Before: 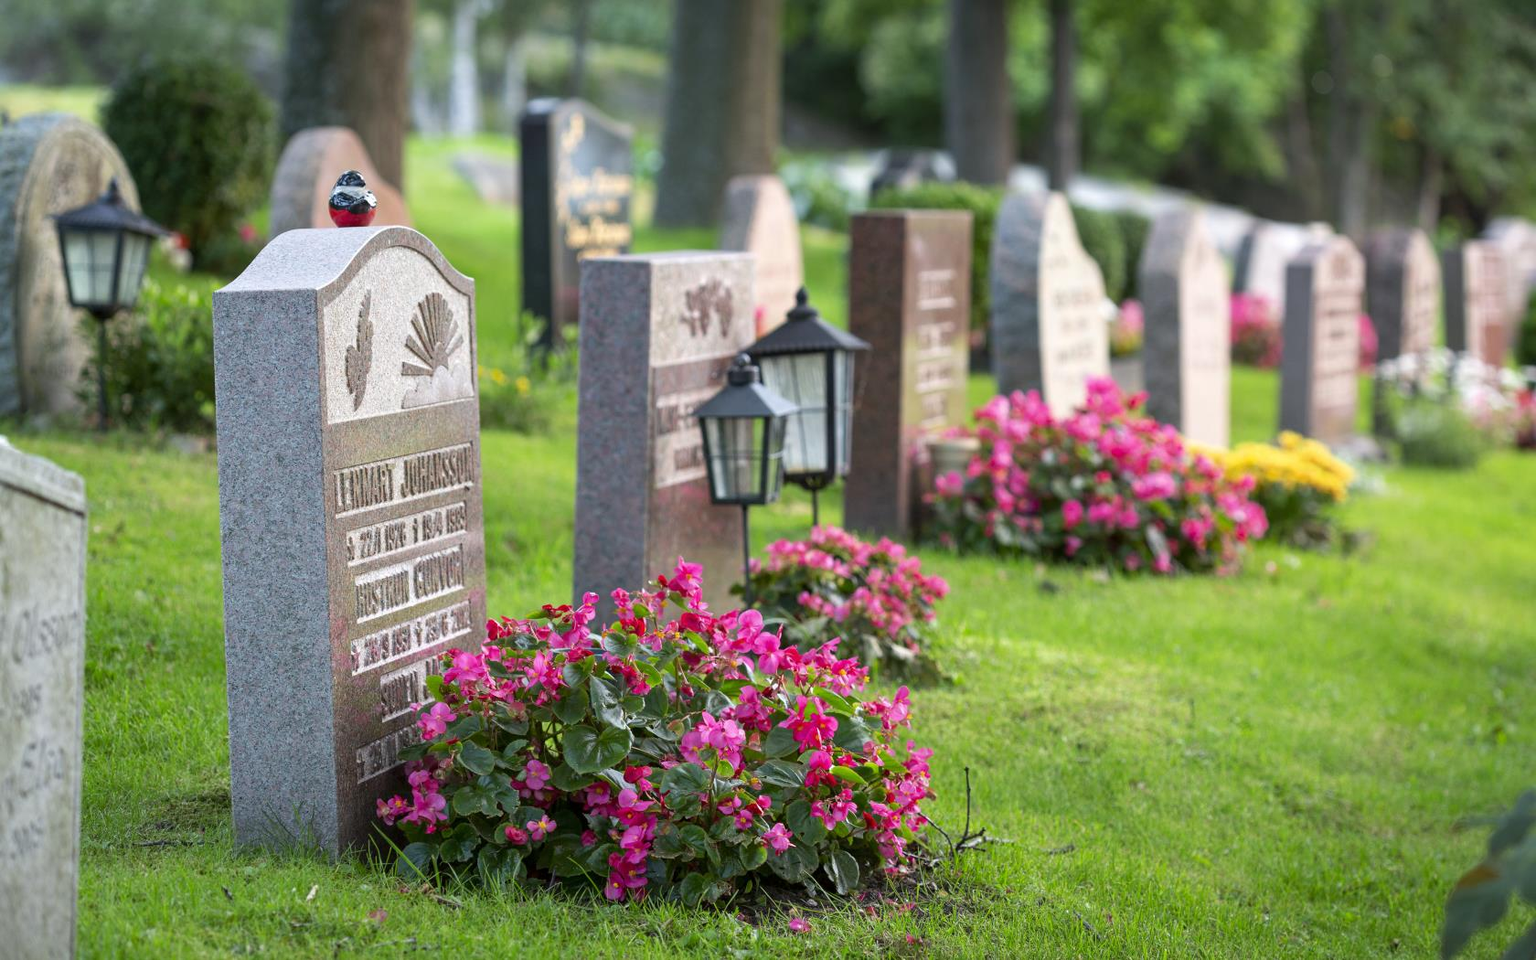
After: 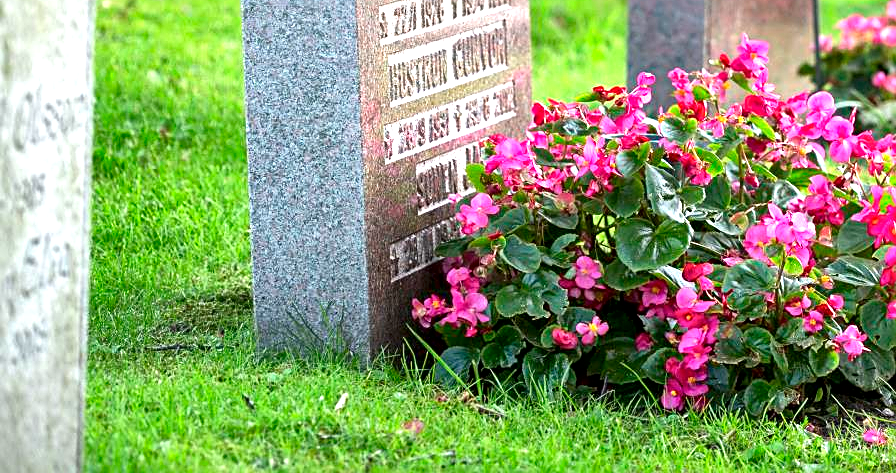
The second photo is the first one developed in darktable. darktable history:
exposure: black level correction 0, exposure 1 EV, compensate highlight preservation false
crop and rotate: top 54.778%, right 46.61%, bottom 0.159%
local contrast: mode bilateral grid, contrast 20, coarseness 50, detail 159%, midtone range 0.2
sharpen: on, module defaults
